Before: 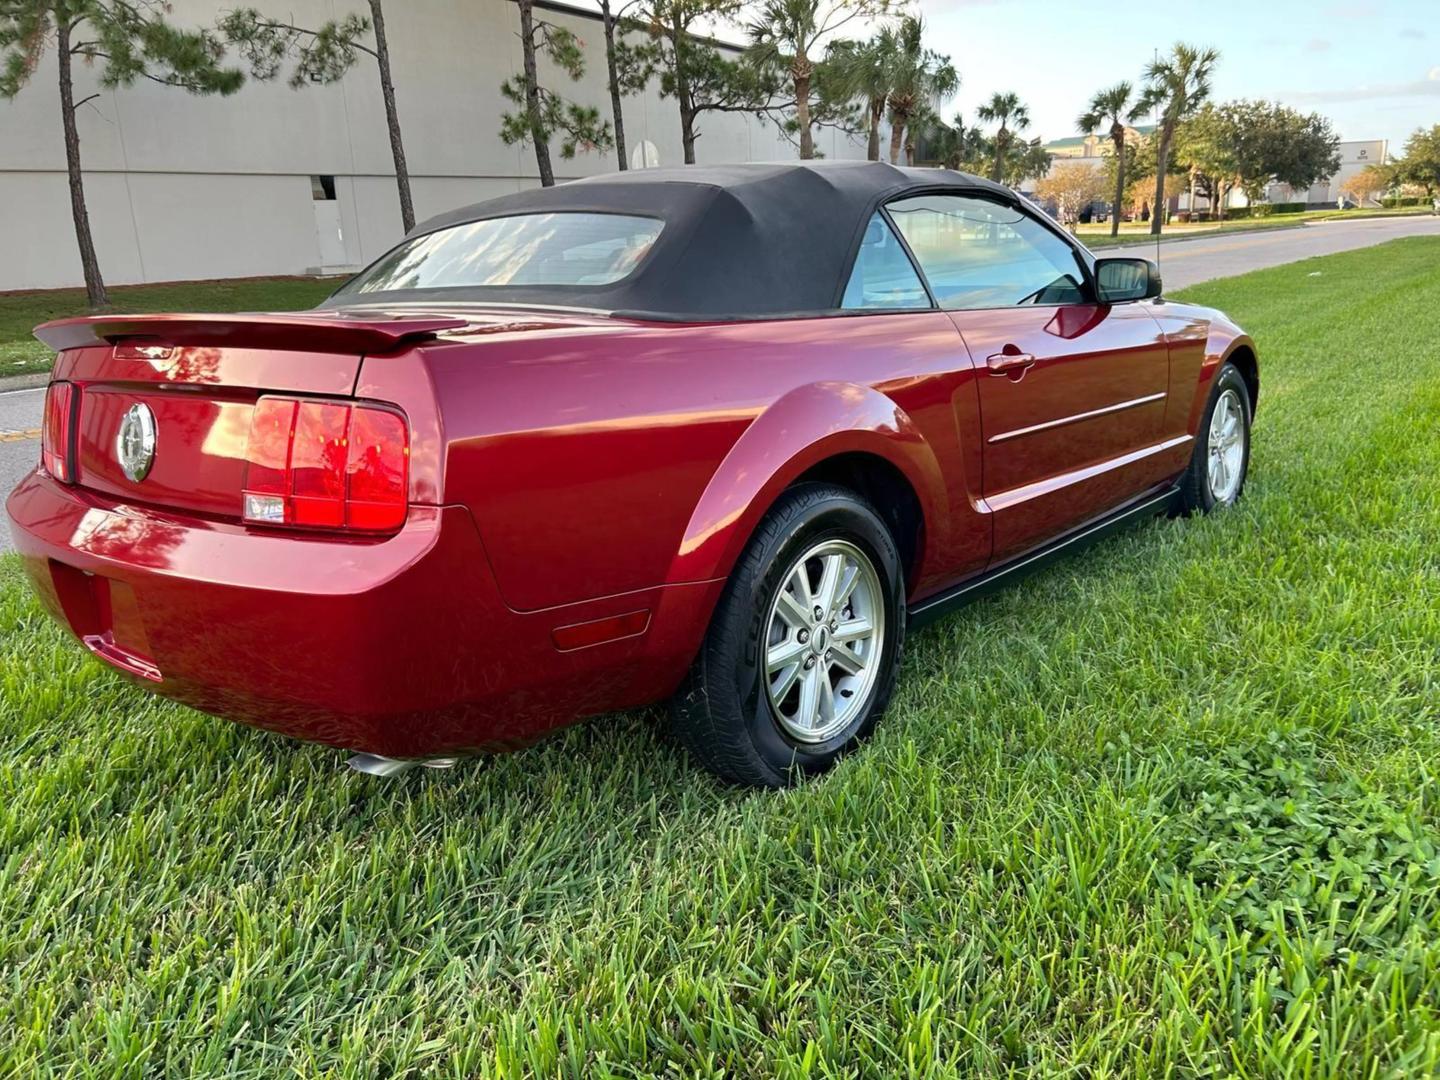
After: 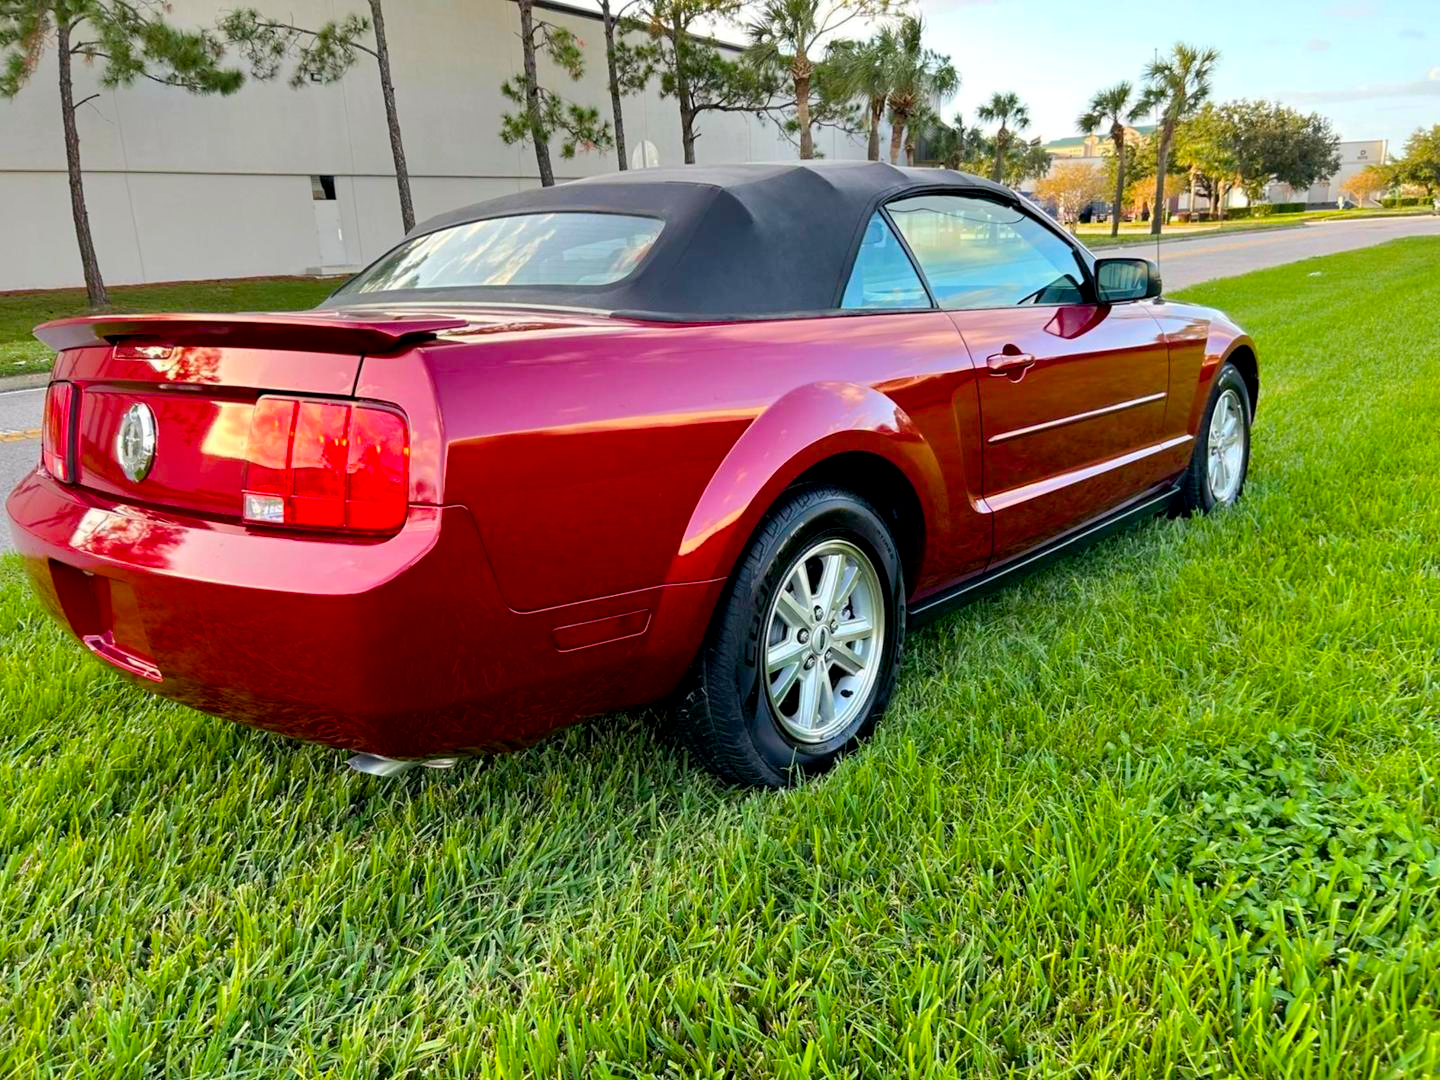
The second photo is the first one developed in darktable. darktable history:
exposure: black level correction 0.005, exposure 0.014 EV, compensate highlight preservation false
color balance rgb: perceptual saturation grading › global saturation 25%, perceptual brilliance grading › mid-tones 10%, perceptual brilliance grading › shadows 15%, global vibrance 20%
